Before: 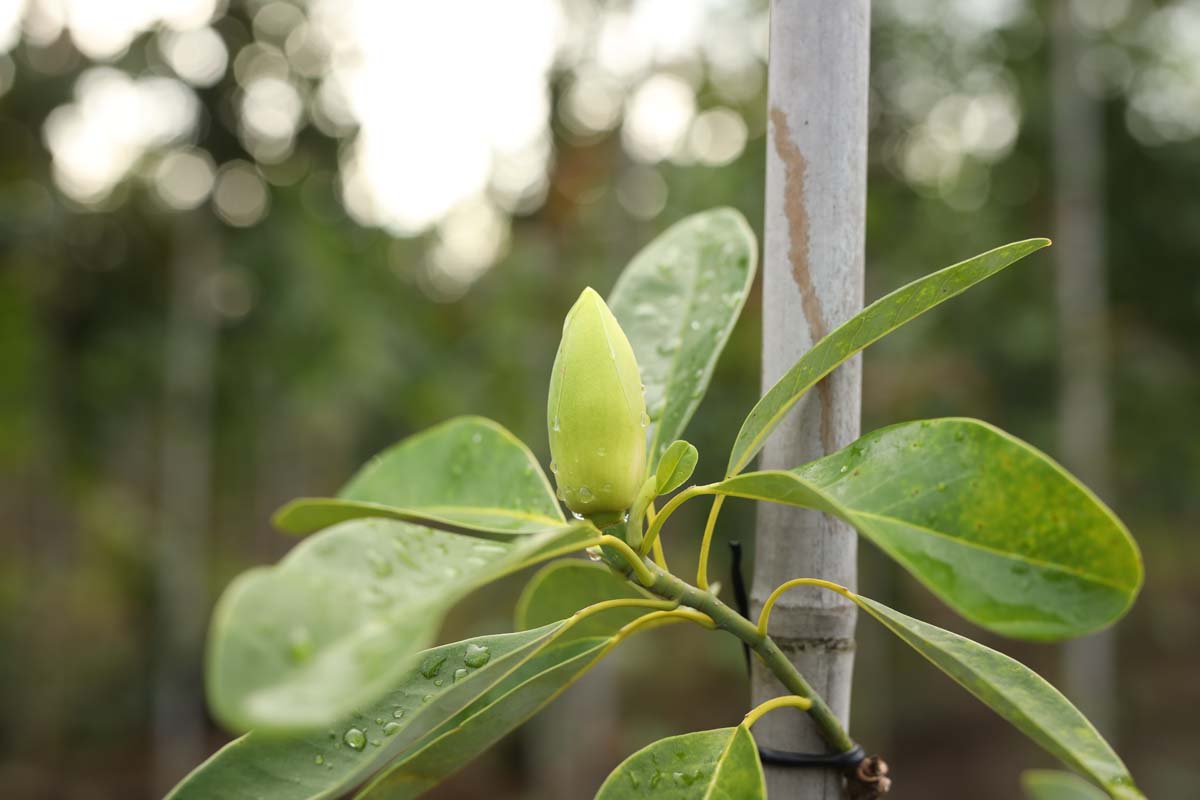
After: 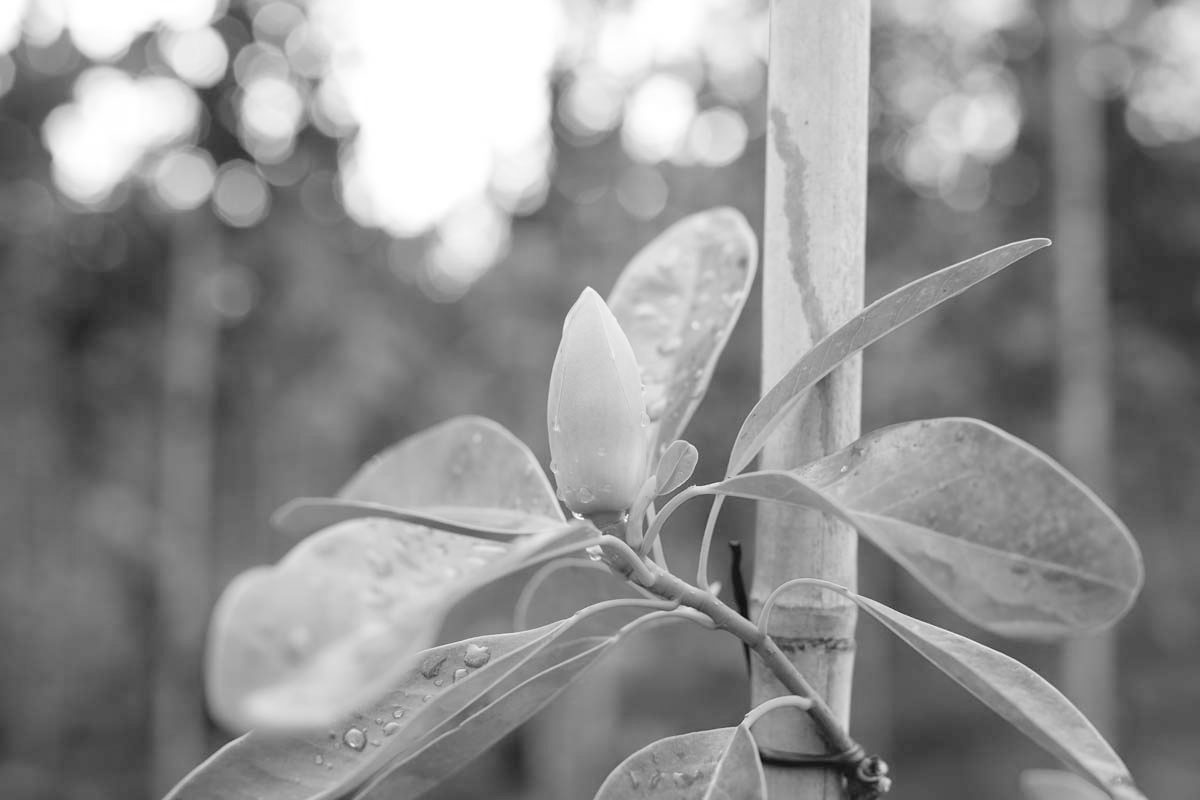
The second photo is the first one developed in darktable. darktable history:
color calibration: output gray [0.246, 0.254, 0.501, 0], gray › normalize channels true, illuminant same as pipeline (D50), adaptation XYZ, x 0.346, y 0.359, gamut compression 0
global tonemap: drago (0.7, 100)
